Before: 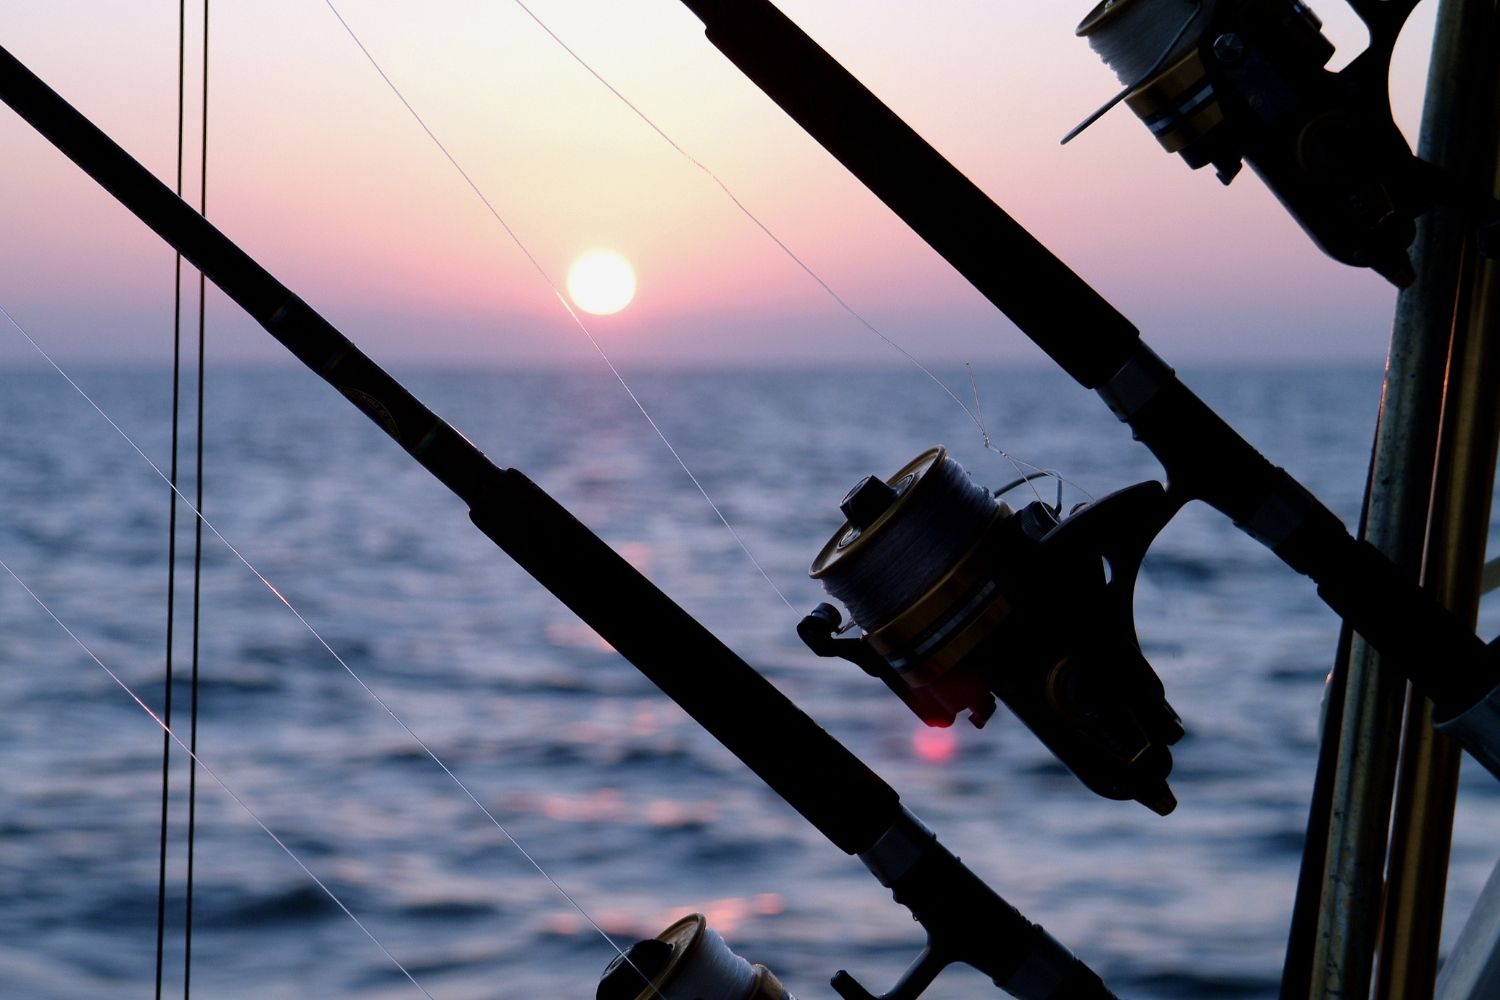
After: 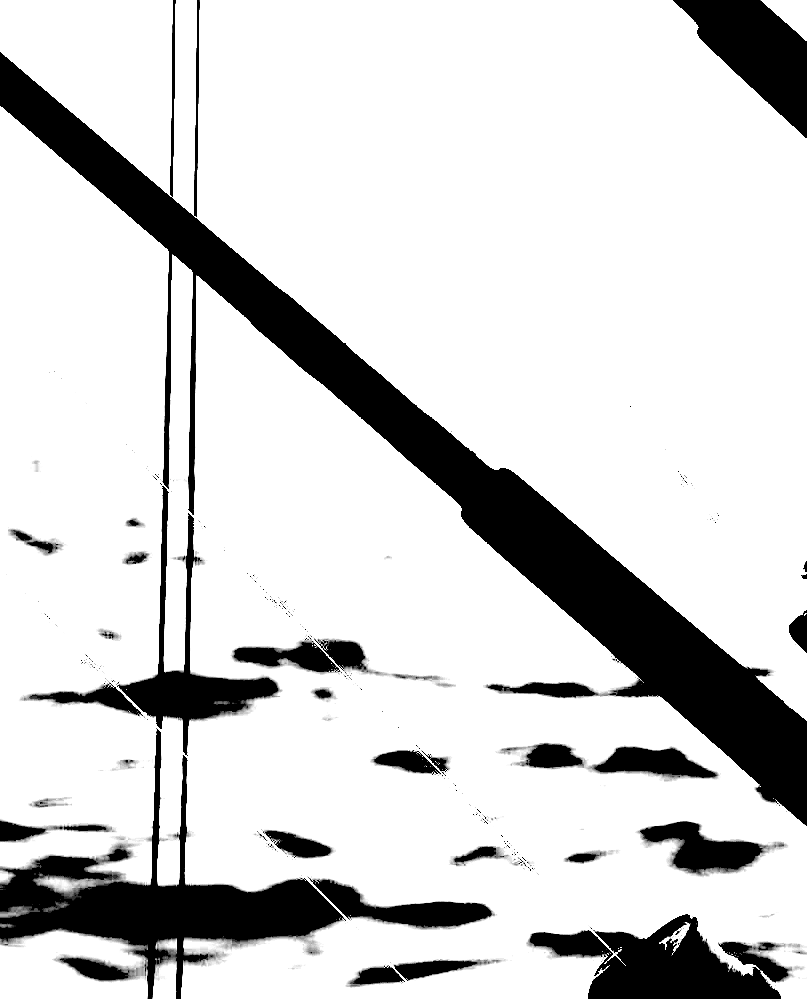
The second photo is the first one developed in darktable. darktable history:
monochrome: on, module defaults
local contrast: mode bilateral grid, contrast 20, coarseness 50, detail 120%, midtone range 0.2
exposure: black level correction 0.1, exposure 3 EV, compensate highlight preservation false
crop: left 0.587%, right 45.588%, bottom 0.086%
tone equalizer: -8 EV 0.001 EV, -7 EV -0.002 EV, -6 EV 0.002 EV, -5 EV -0.03 EV, -4 EV -0.116 EV, -3 EV -0.169 EV, -2 EV 0.24 EV, -1 EV 0.702 EV, +0 EV 0.493 EV
